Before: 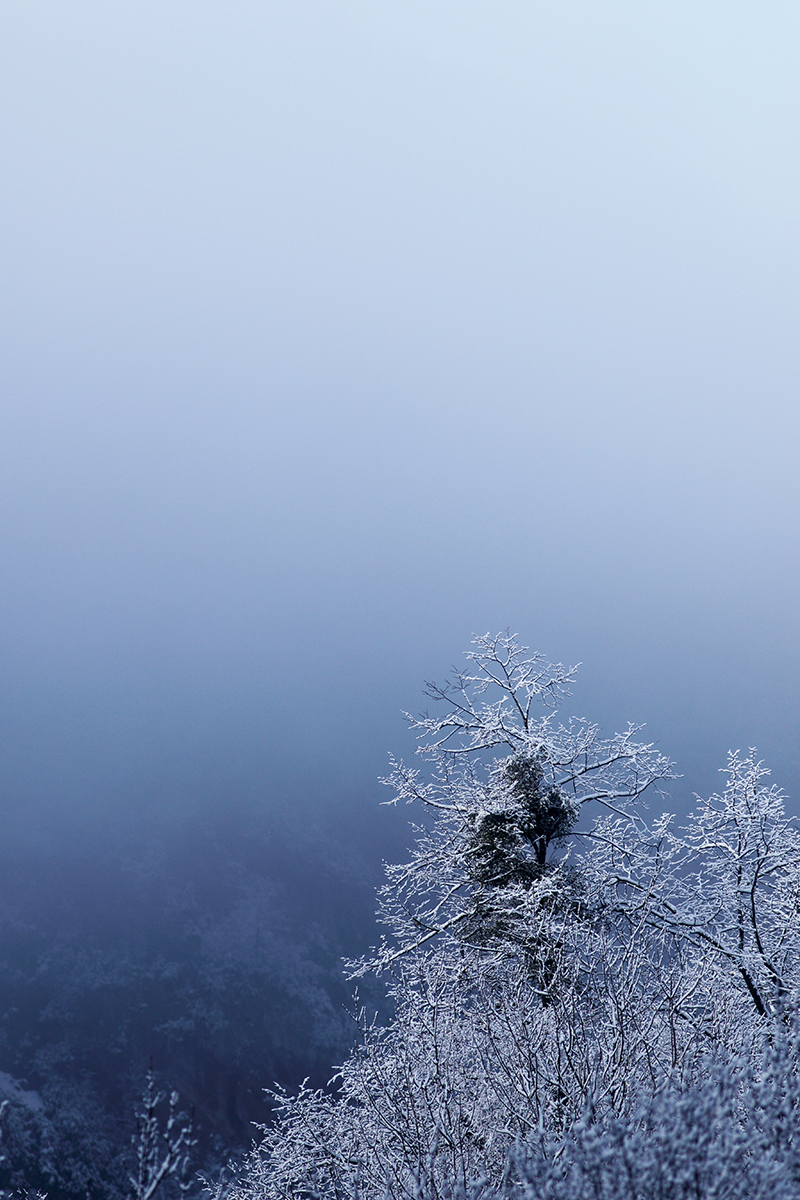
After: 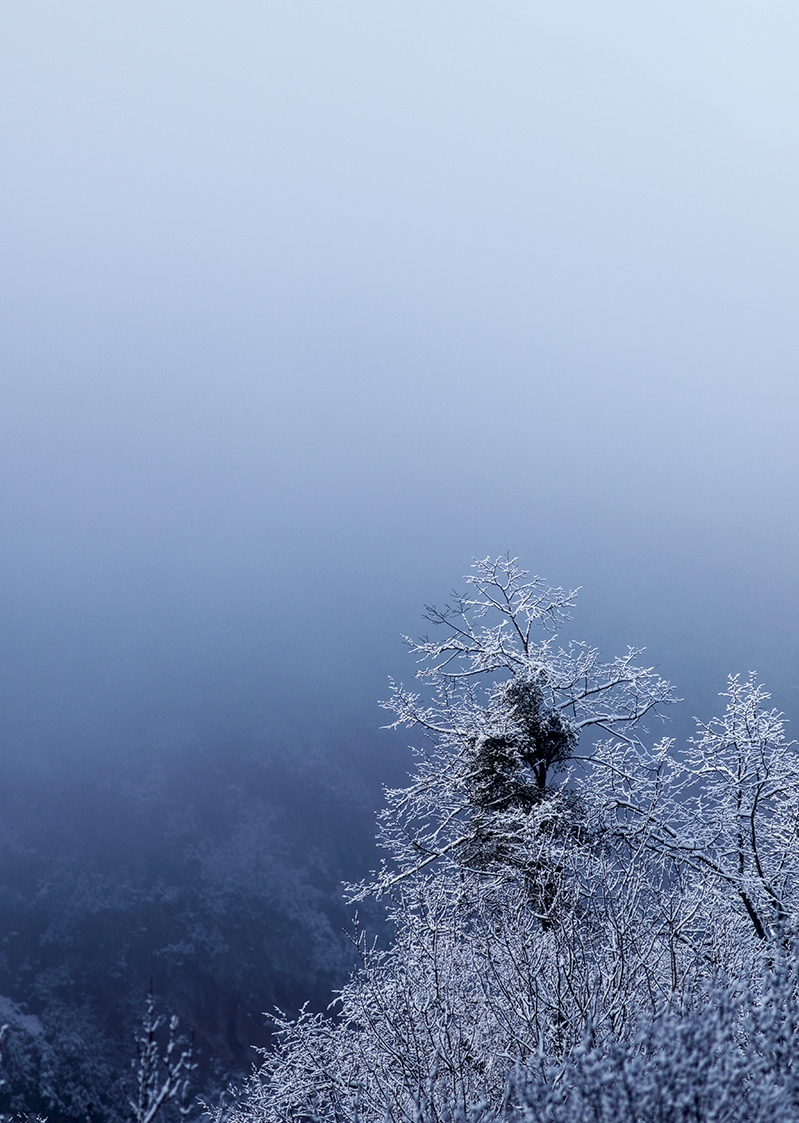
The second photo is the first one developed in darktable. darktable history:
crop and rotate: top 6.356%
local contrast: on, module defaults
